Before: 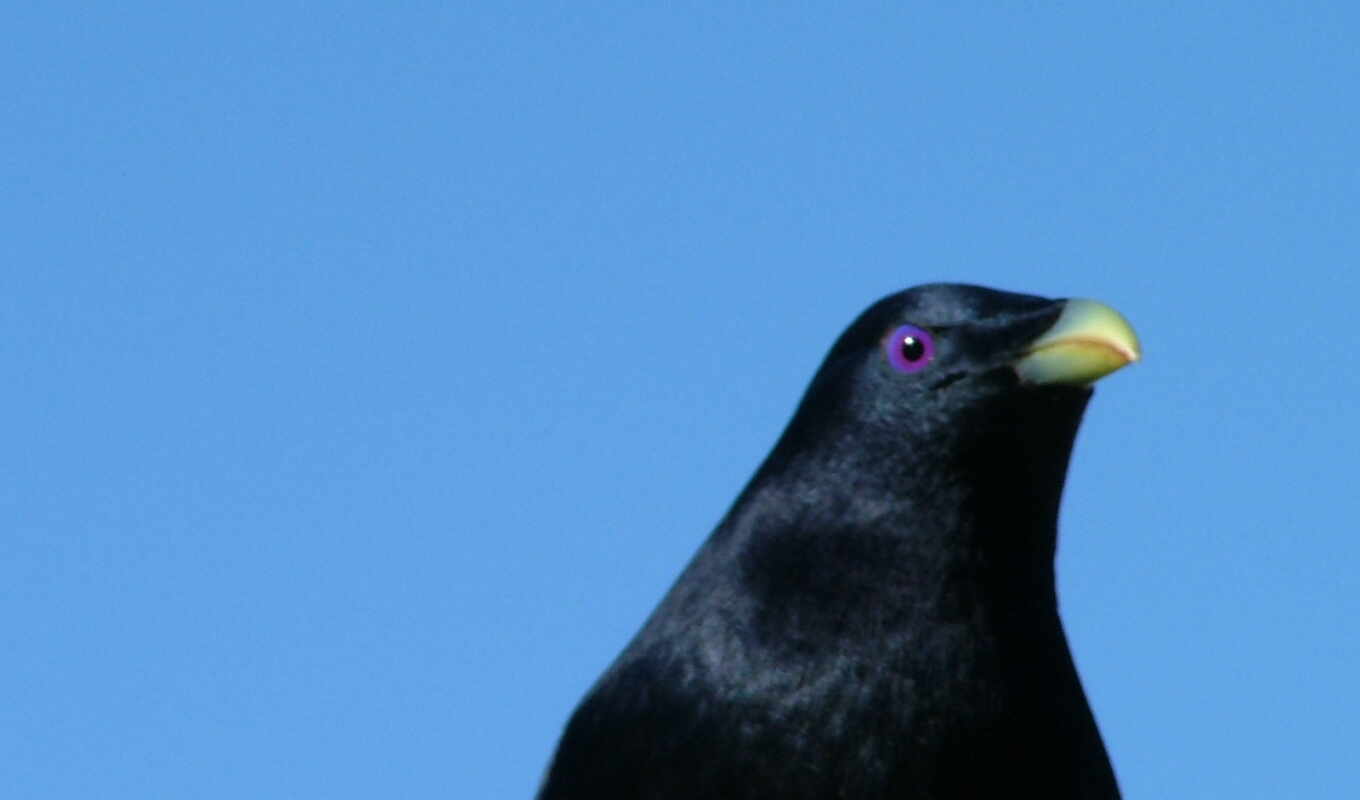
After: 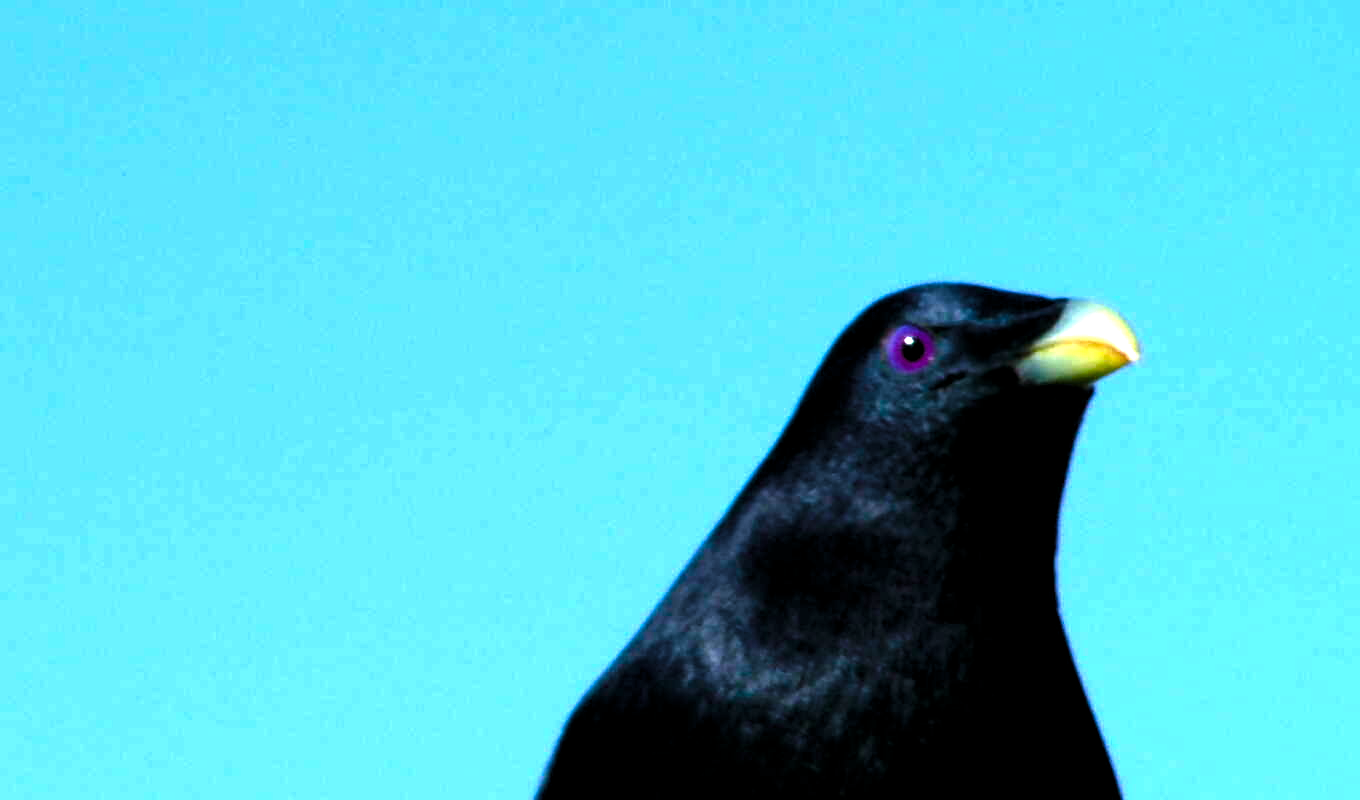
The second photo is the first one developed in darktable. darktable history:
color balance rgb: linear chroma grading › shadows -2.2%, linear chroma grading › highlights -15%, linear chroma grading › global chroma -10%, linear chroma grading › mid-tones -10%, perceptual saturation grading › global saturation 45%, perceptual saturation grading › highlights -50%, perceptual saturation grading › shadows 30%, perceptual brilliance grading › global brilliance 18%, global vibrance 45%
levels: levels [0.044, 0.475, 0.791]
